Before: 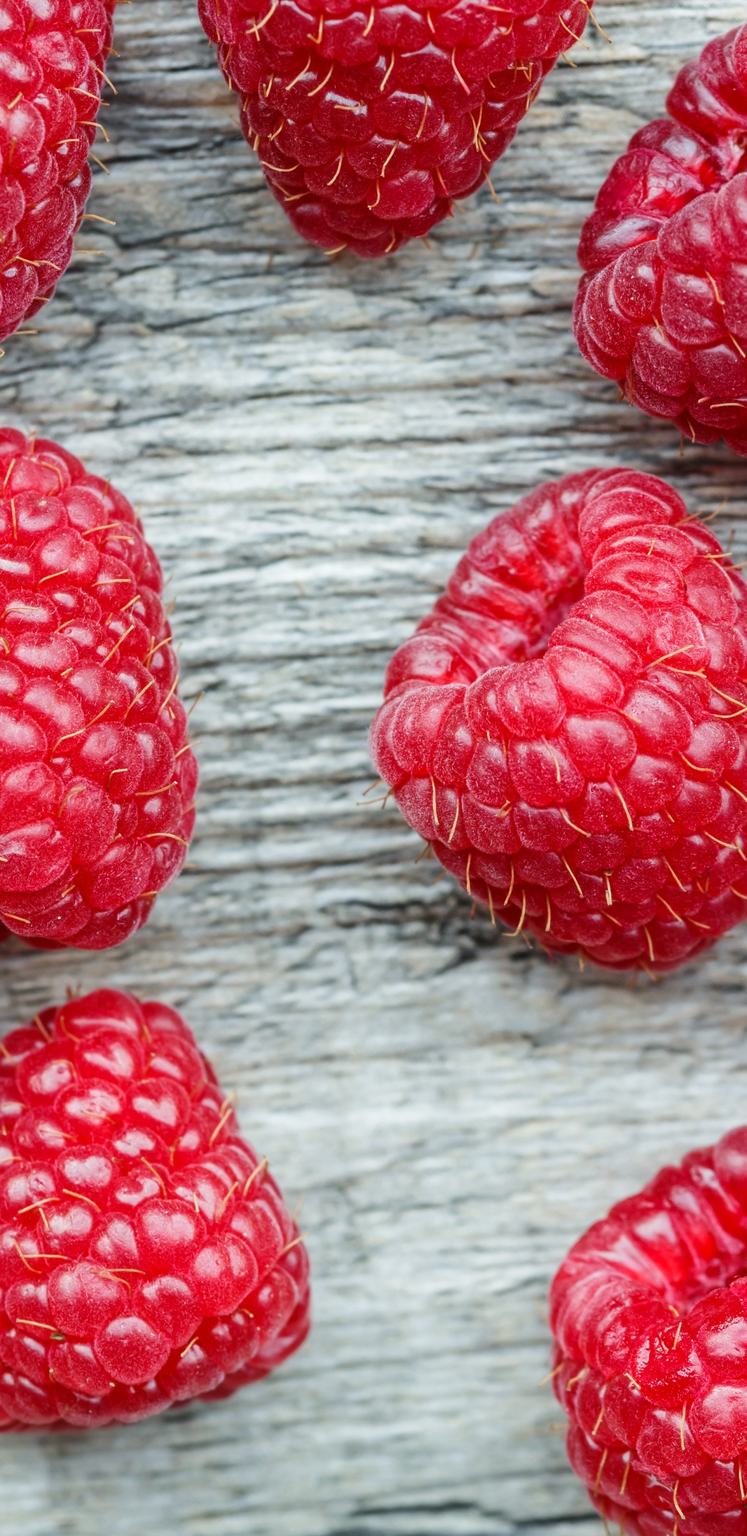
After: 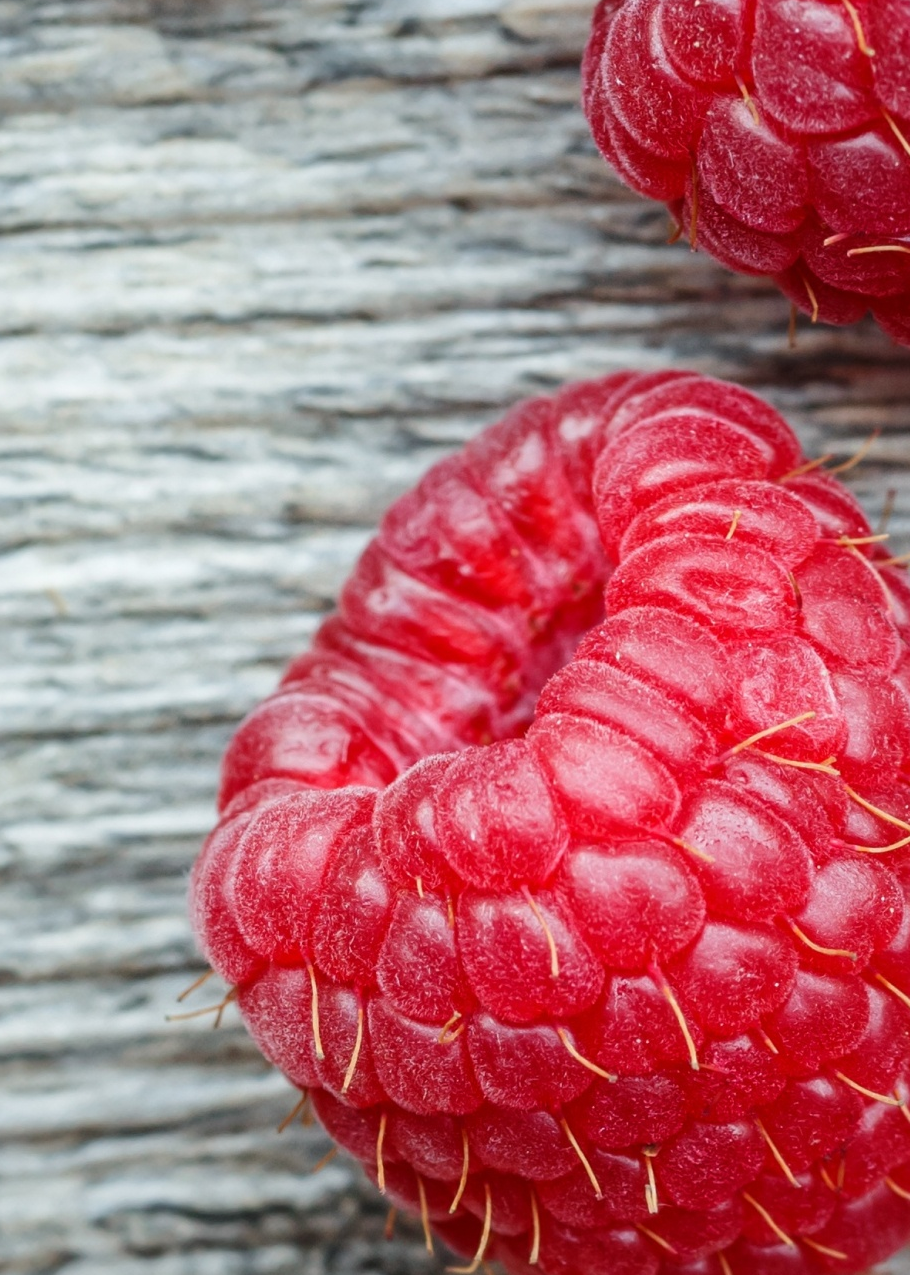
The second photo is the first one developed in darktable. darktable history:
crop: left 36.288%, top 17.944%, right 0.477%, bottom 38.977%
